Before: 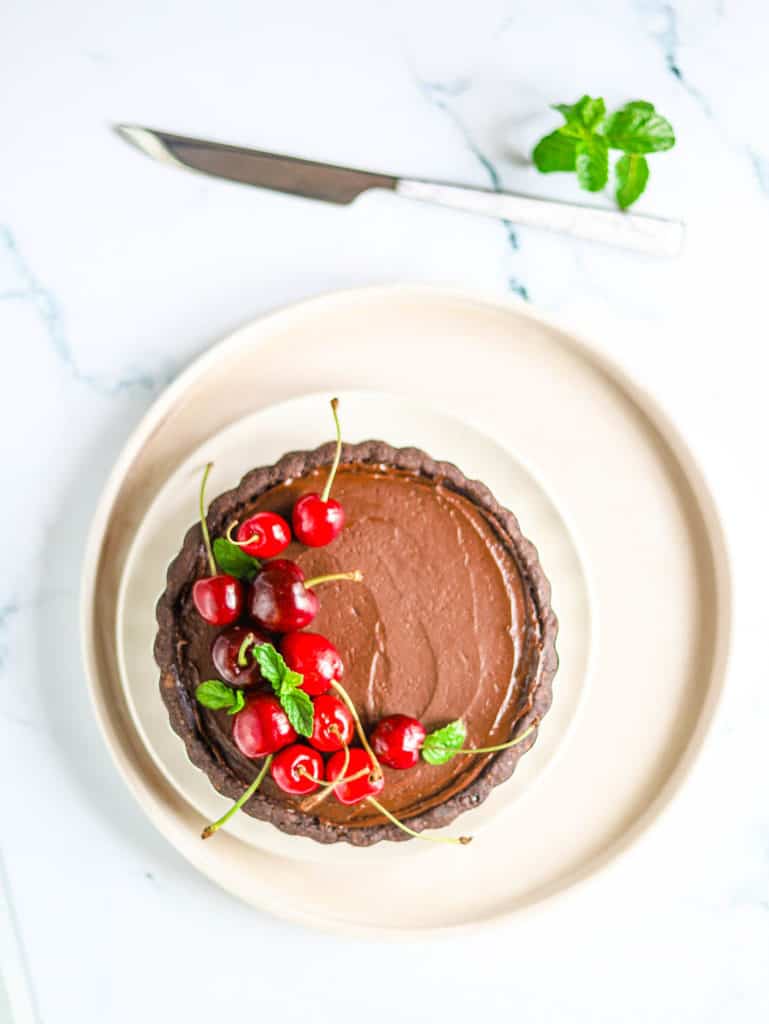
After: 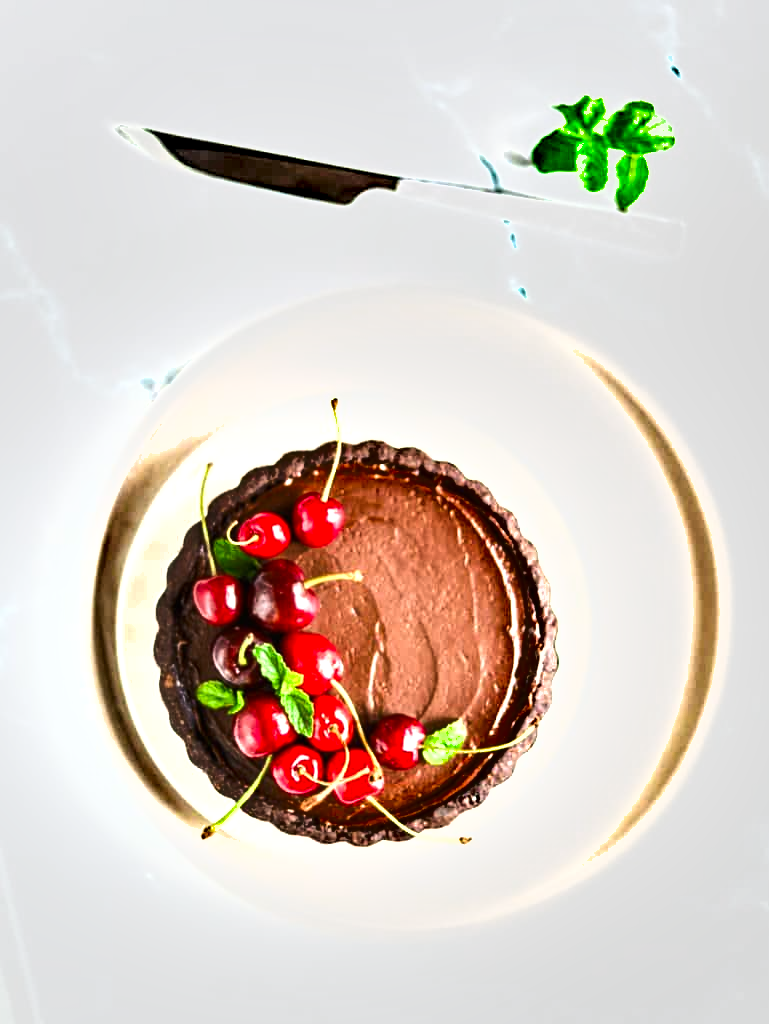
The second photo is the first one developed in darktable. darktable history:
tone equalizer: -8 EV -0.735 EV, -7 EV -0.722 EV, -6 EV -0.614 EV, -5 EV -0.418 EV, -3 EV 0.401 EV, -2 EV 0.6 EV, -1 EV 0.682 EV, +0 EV 0.774 EV, edges refinement/feathering 500, mask exposure compensation -1.57 EV, preserve details no
shadows and highlights: highlights color adjustment 42.08%, soften with gaussian
color zones: curves: ch0 [(0, 0.5) (0.143, 0.5) (0.286, 0.5) (0.429, 0.5) (0.571, 0.5) (0.714, 0.476) (0.857, 0.5) (1, 0.5)]; ch2 [(0, 0.5) (0.143, 0.5) (0.286, 0.5) (0.429, 0.5) (0.571, 0.5) (0.714, 0.487) (0.857, 0.5) (1, 0.5)]
levels: white 99.98%, levels [0, 0.476, 0.951]
